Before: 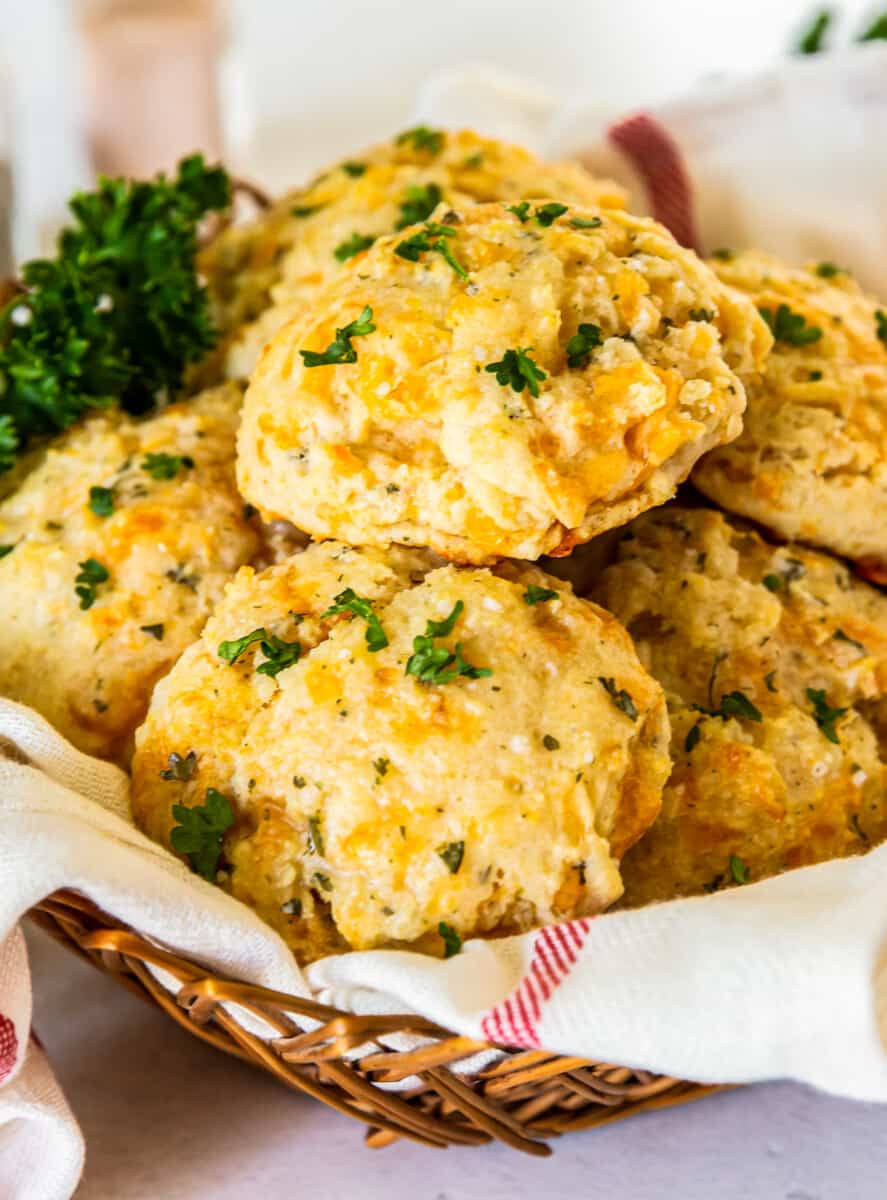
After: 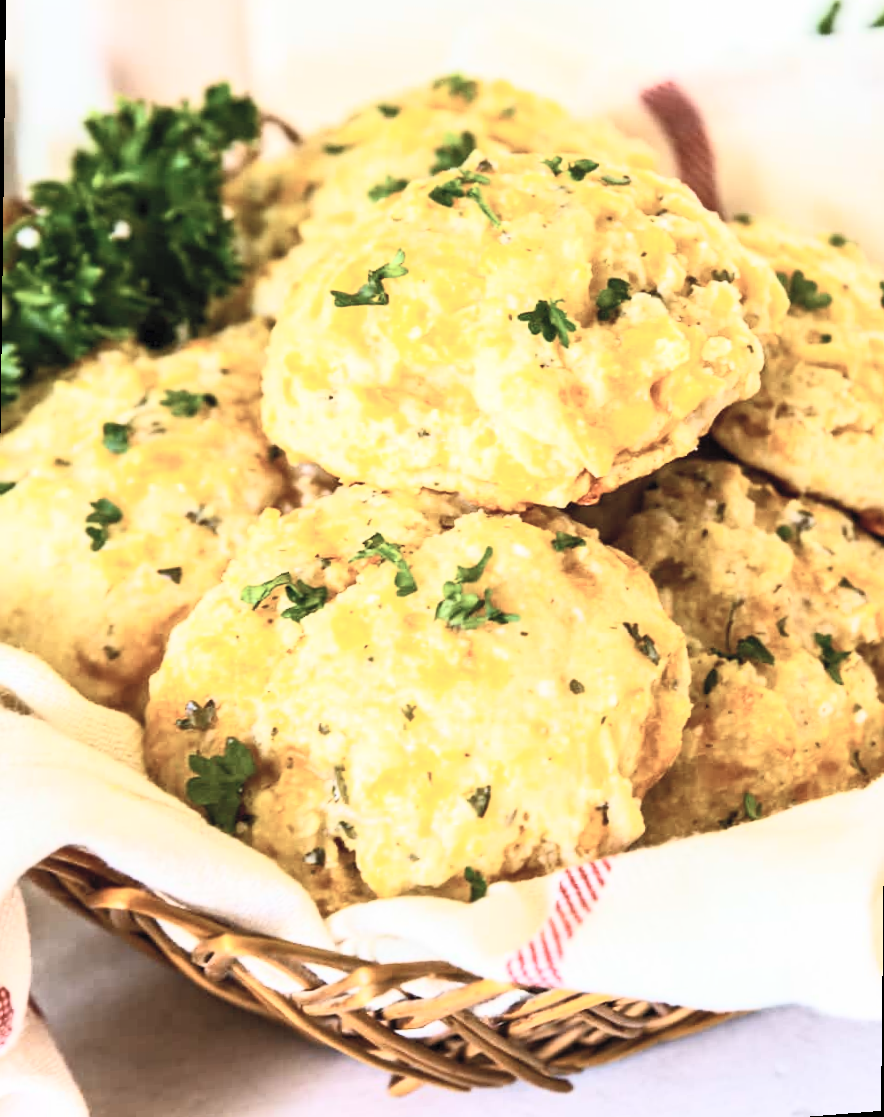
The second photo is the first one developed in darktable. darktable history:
contrast brightness saturation: contrast 0.43, brightness 0.56, saturation -0.19
rotate and perspective: rotation 0.679°, lens shift (horizontal) 0.136, crop left 0.009, crop right 0.991, crop top 0.078, crop bottom 0.95
